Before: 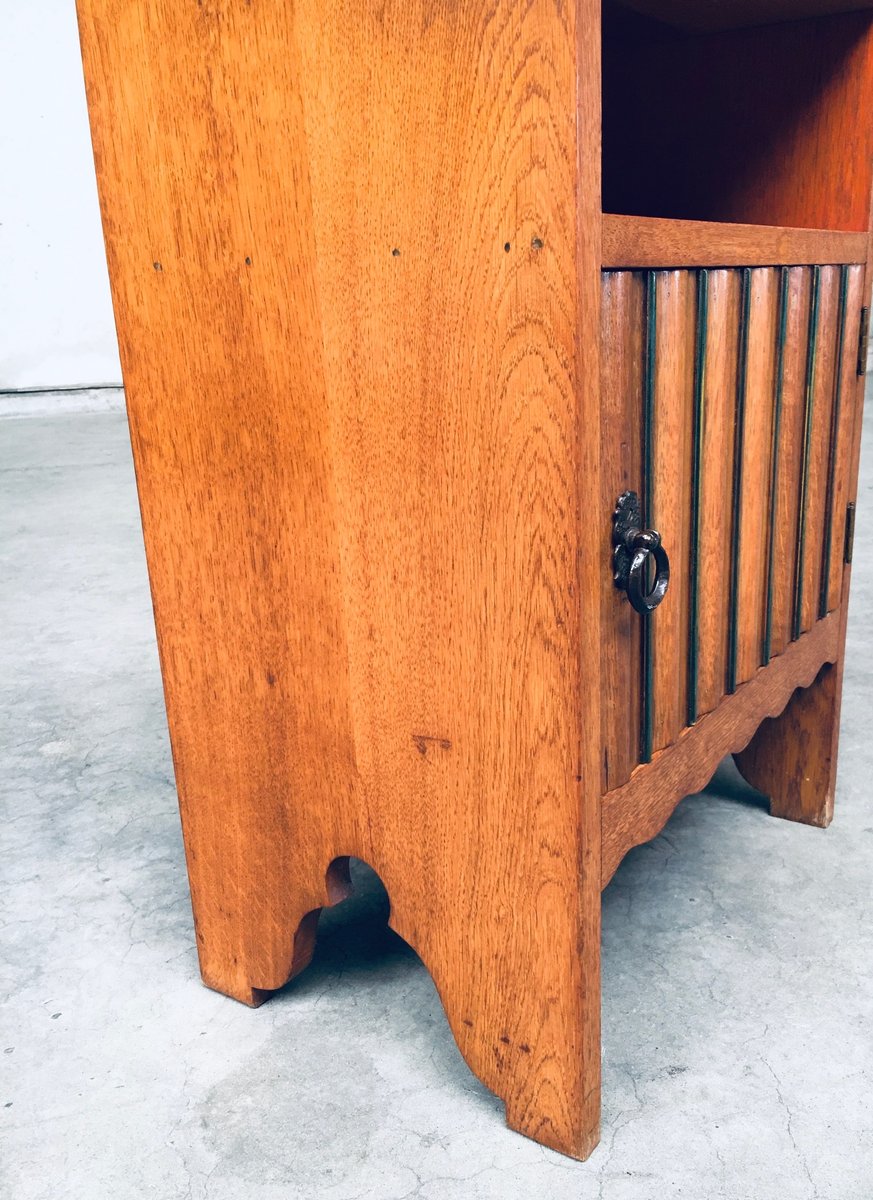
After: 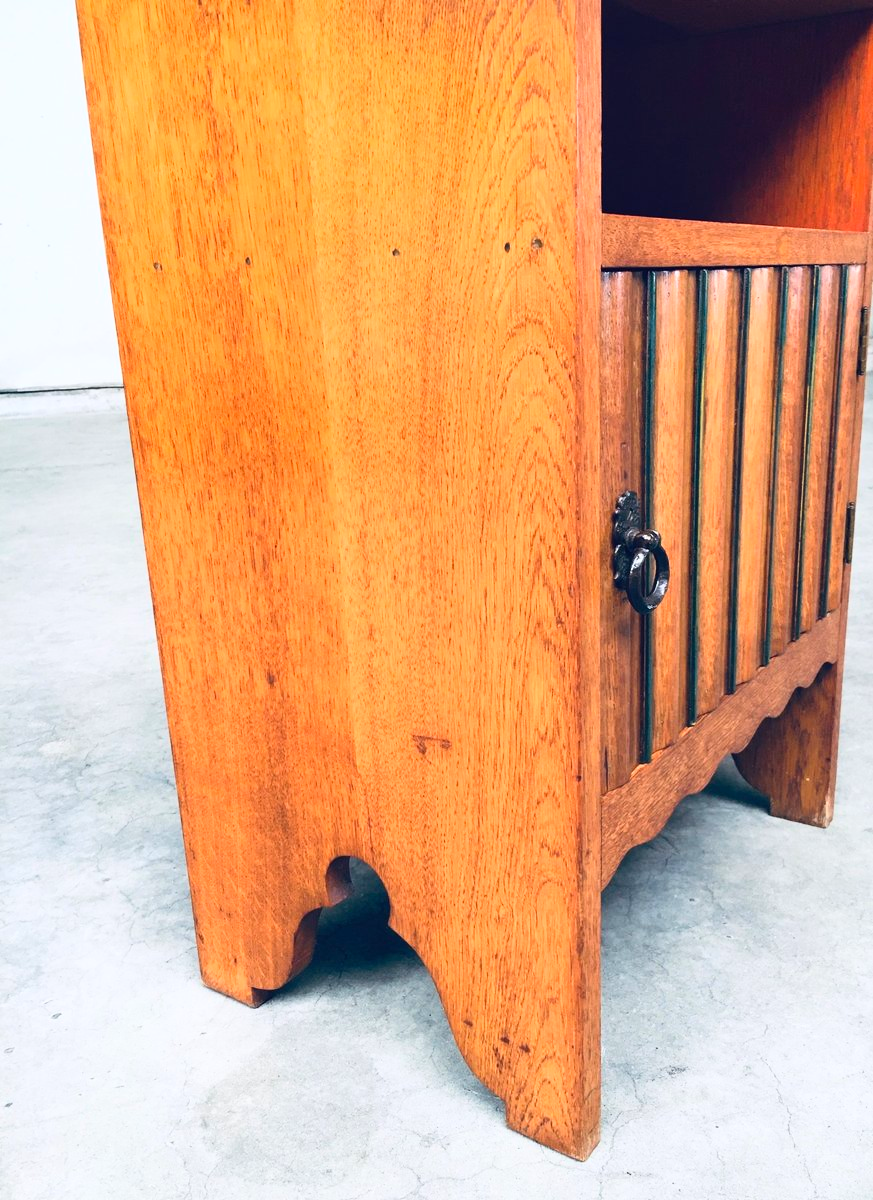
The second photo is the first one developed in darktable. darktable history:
contrast brightness saturation: contrast 0.205, brightness 0.155, saturation 0.22
